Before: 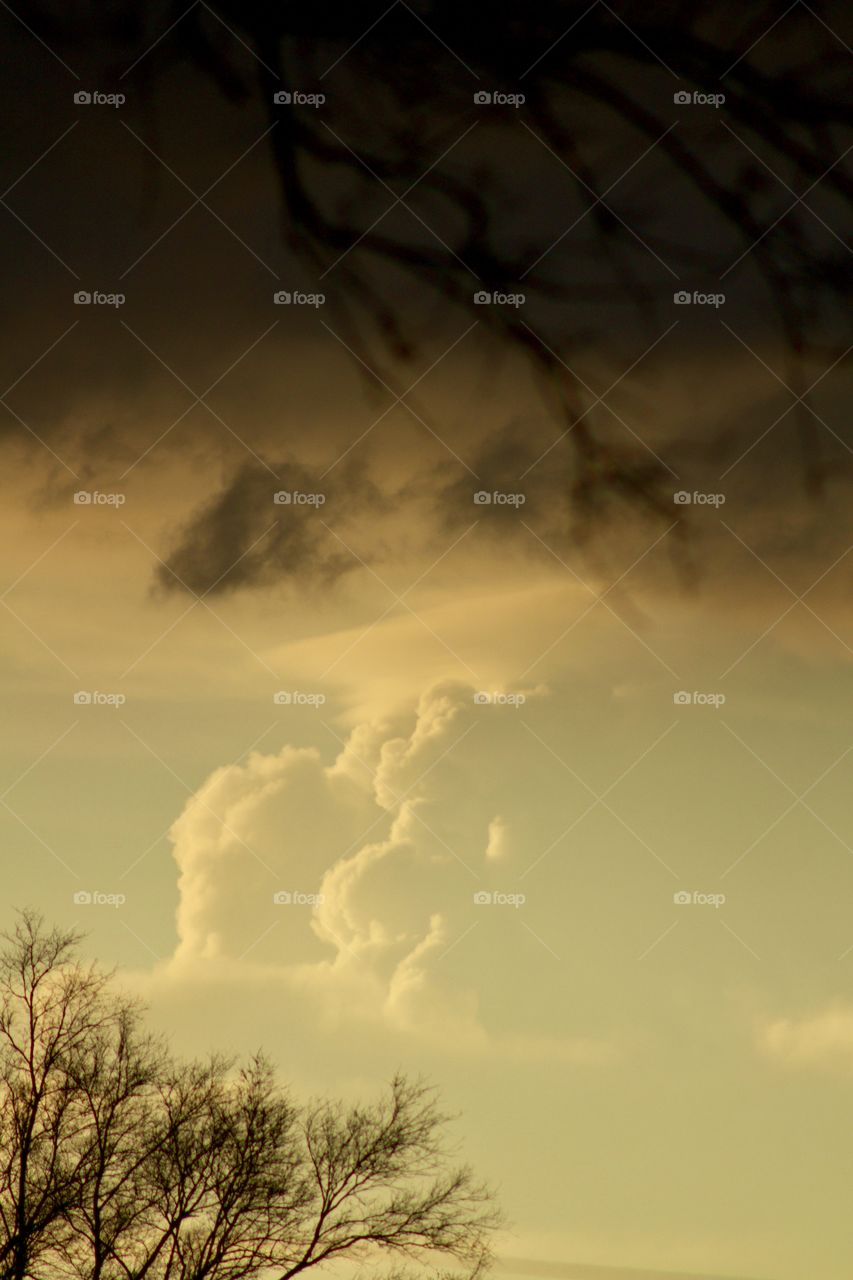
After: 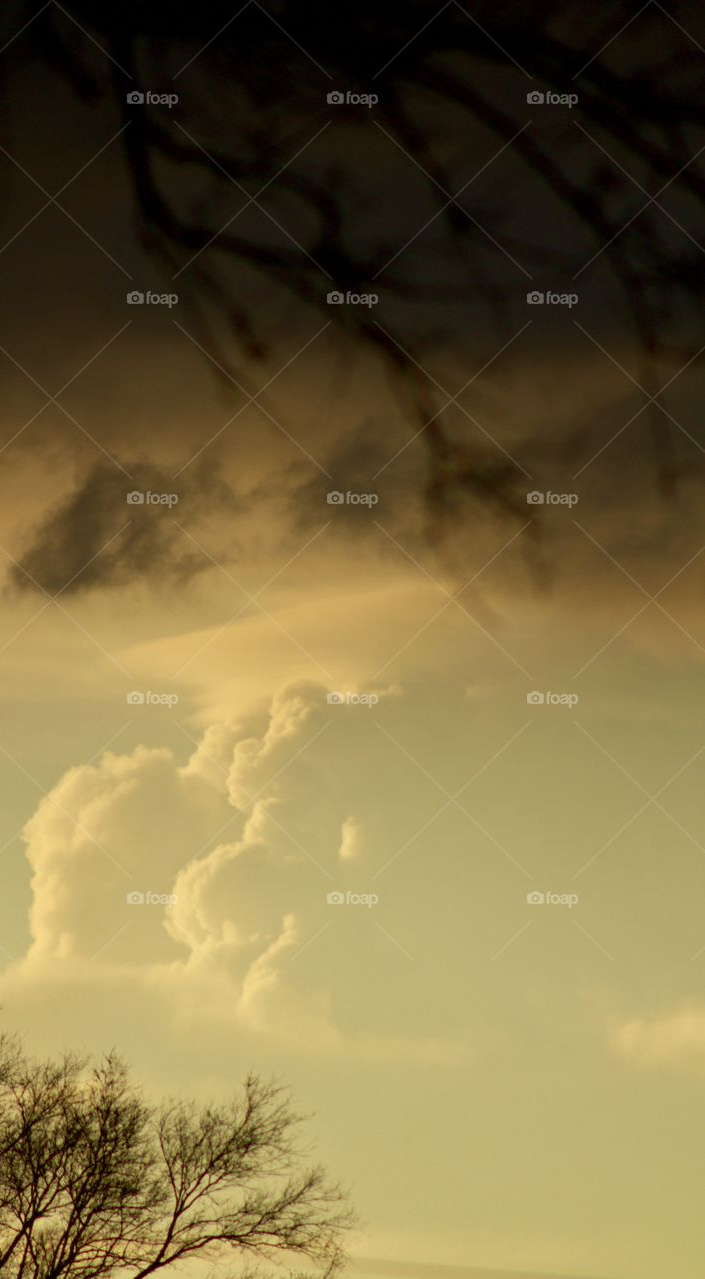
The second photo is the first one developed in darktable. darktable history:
crop: left 17.253%, bottom 0.047%
